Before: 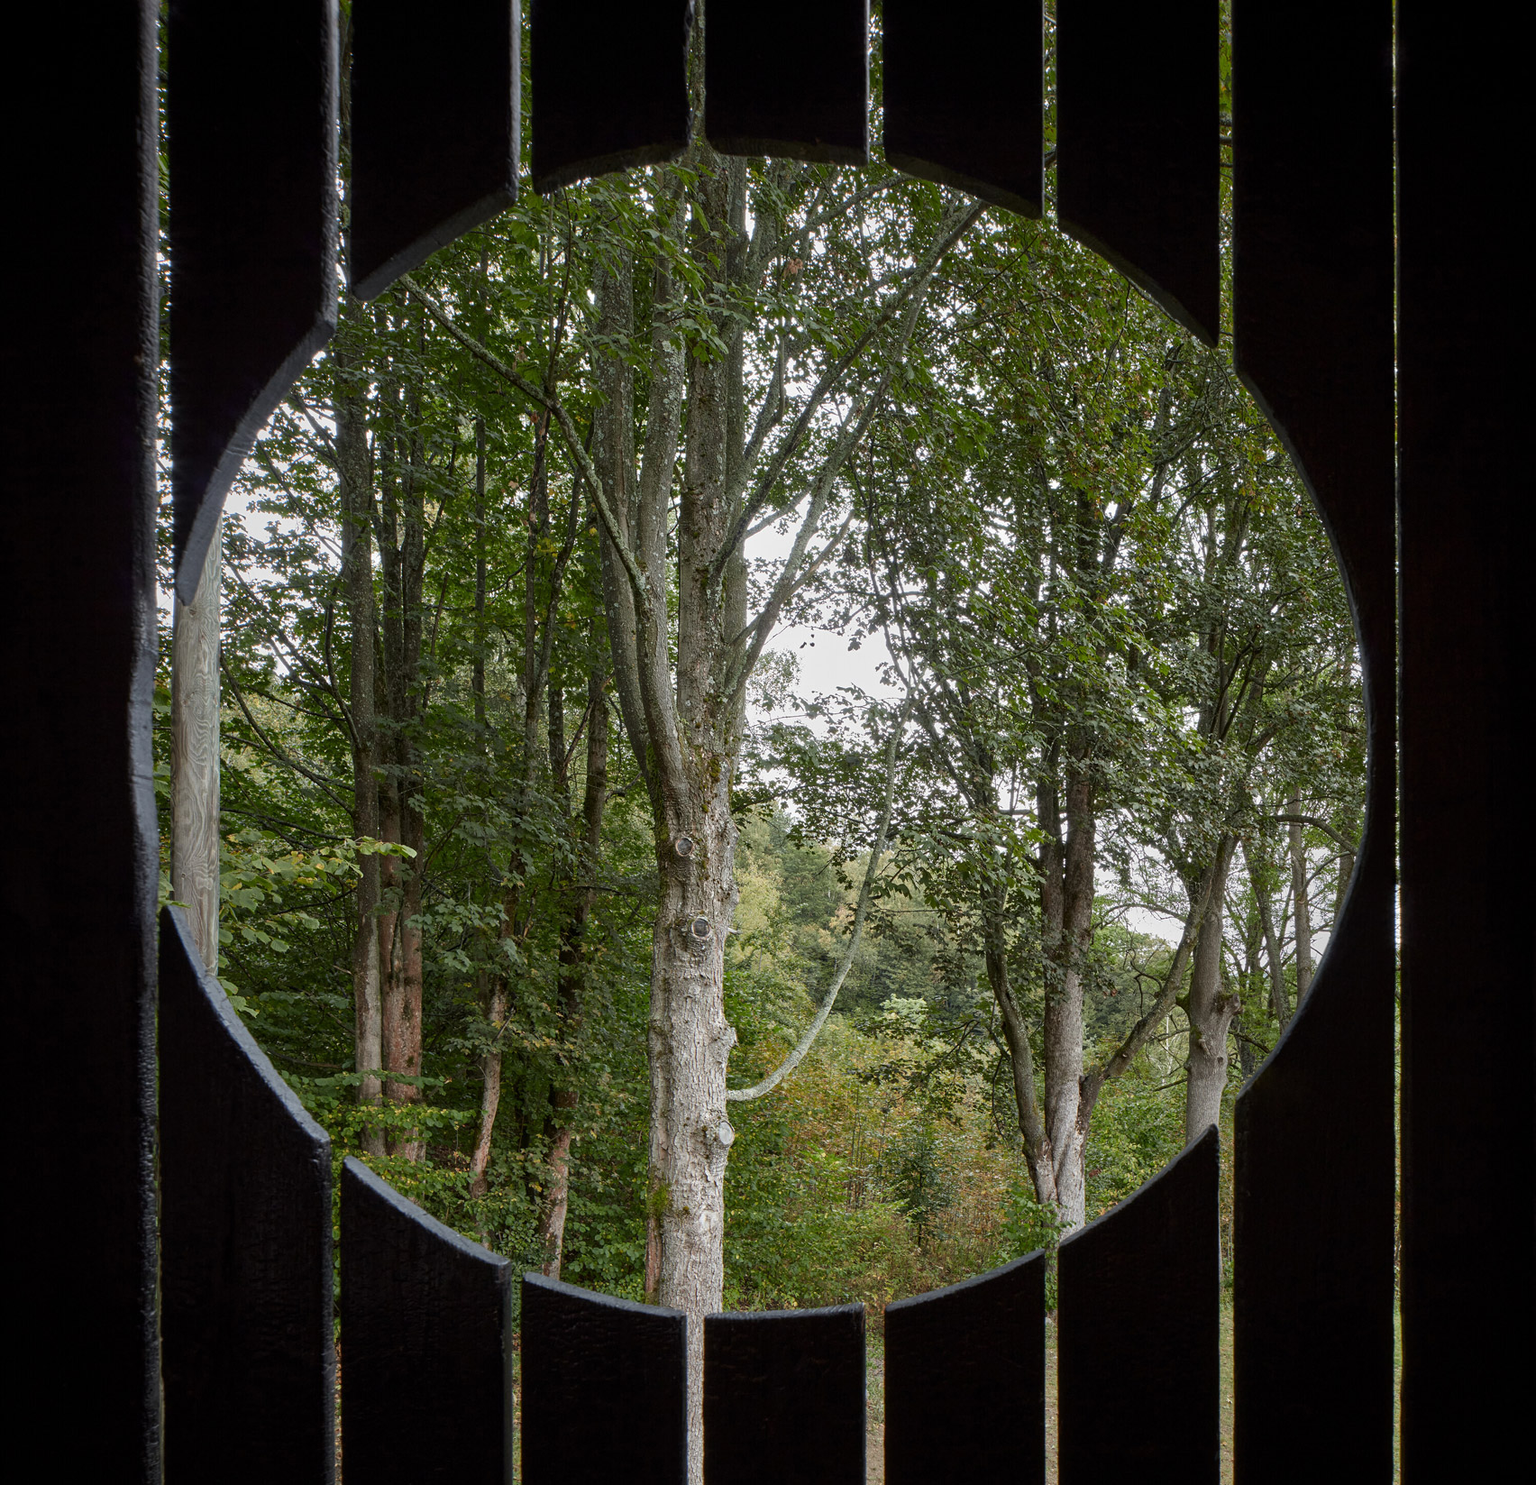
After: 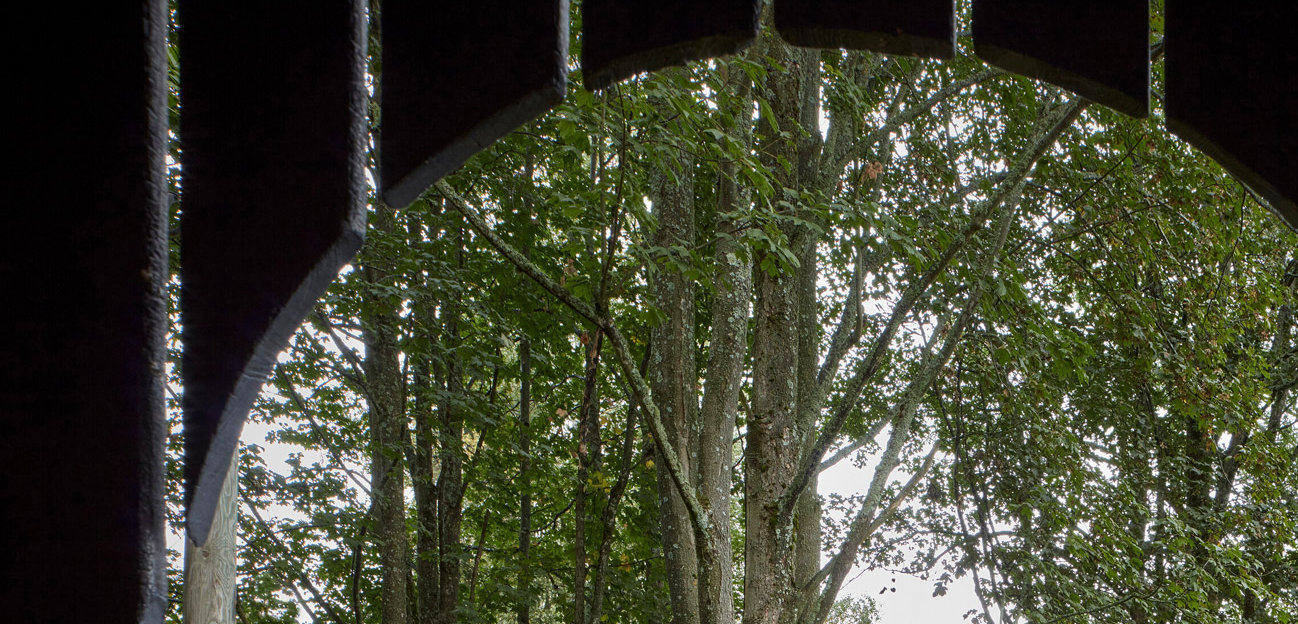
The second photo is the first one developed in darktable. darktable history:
velvia: on, module defaults
crop: left 0.524%, top 7.64%, right 23.286%, bottom 54.442%
